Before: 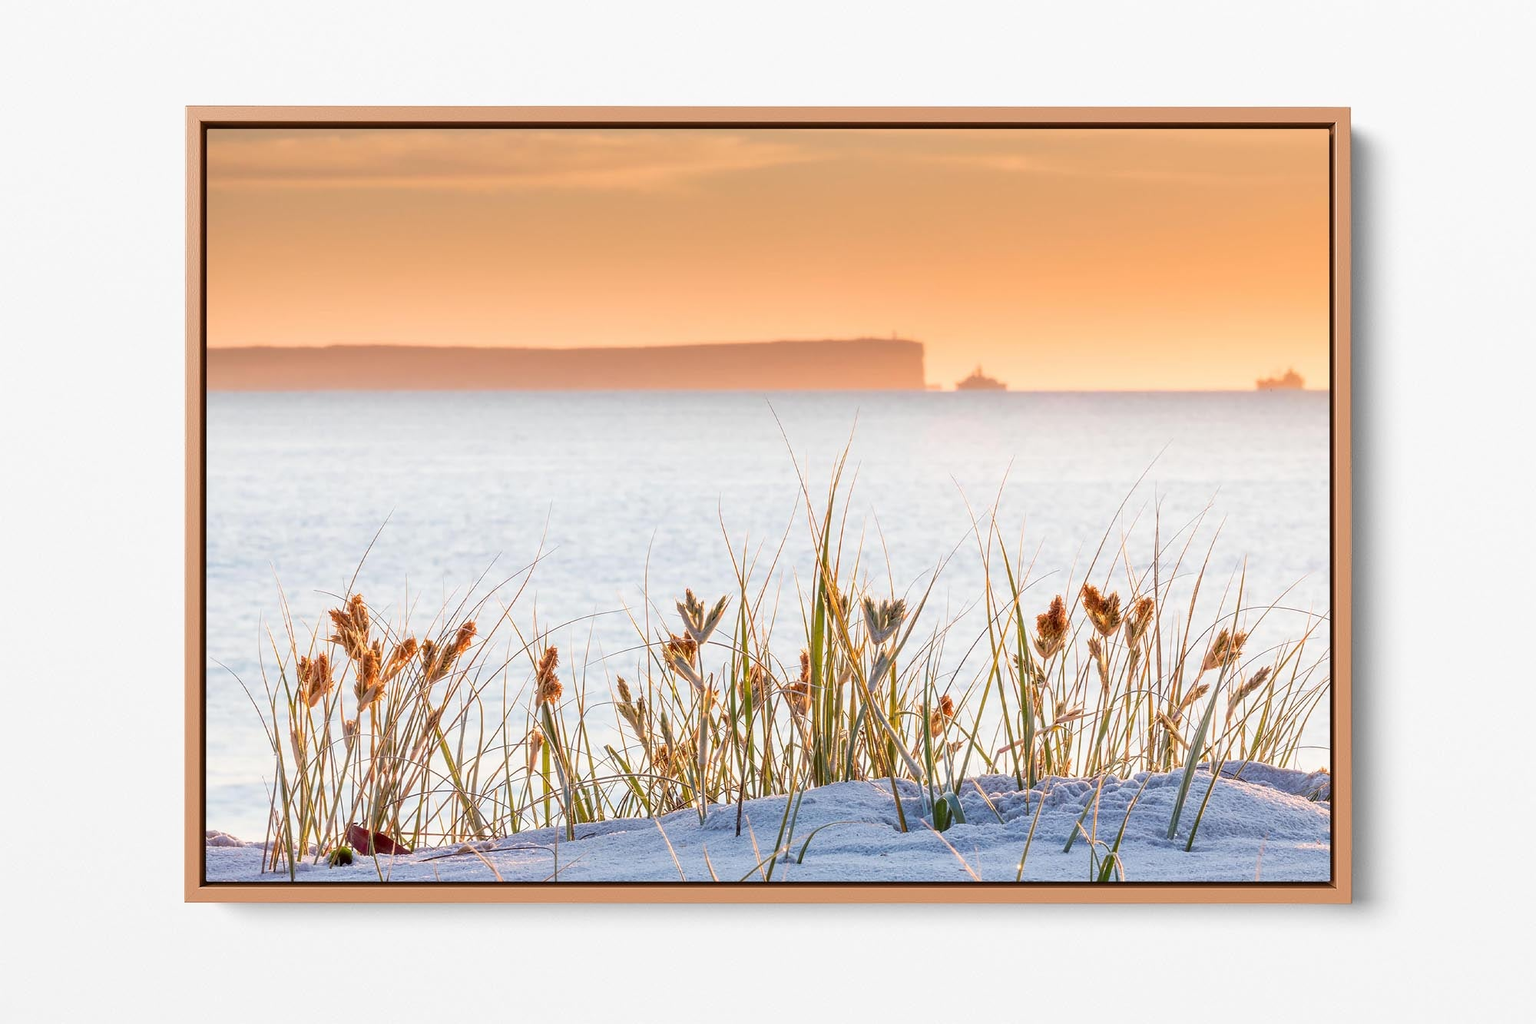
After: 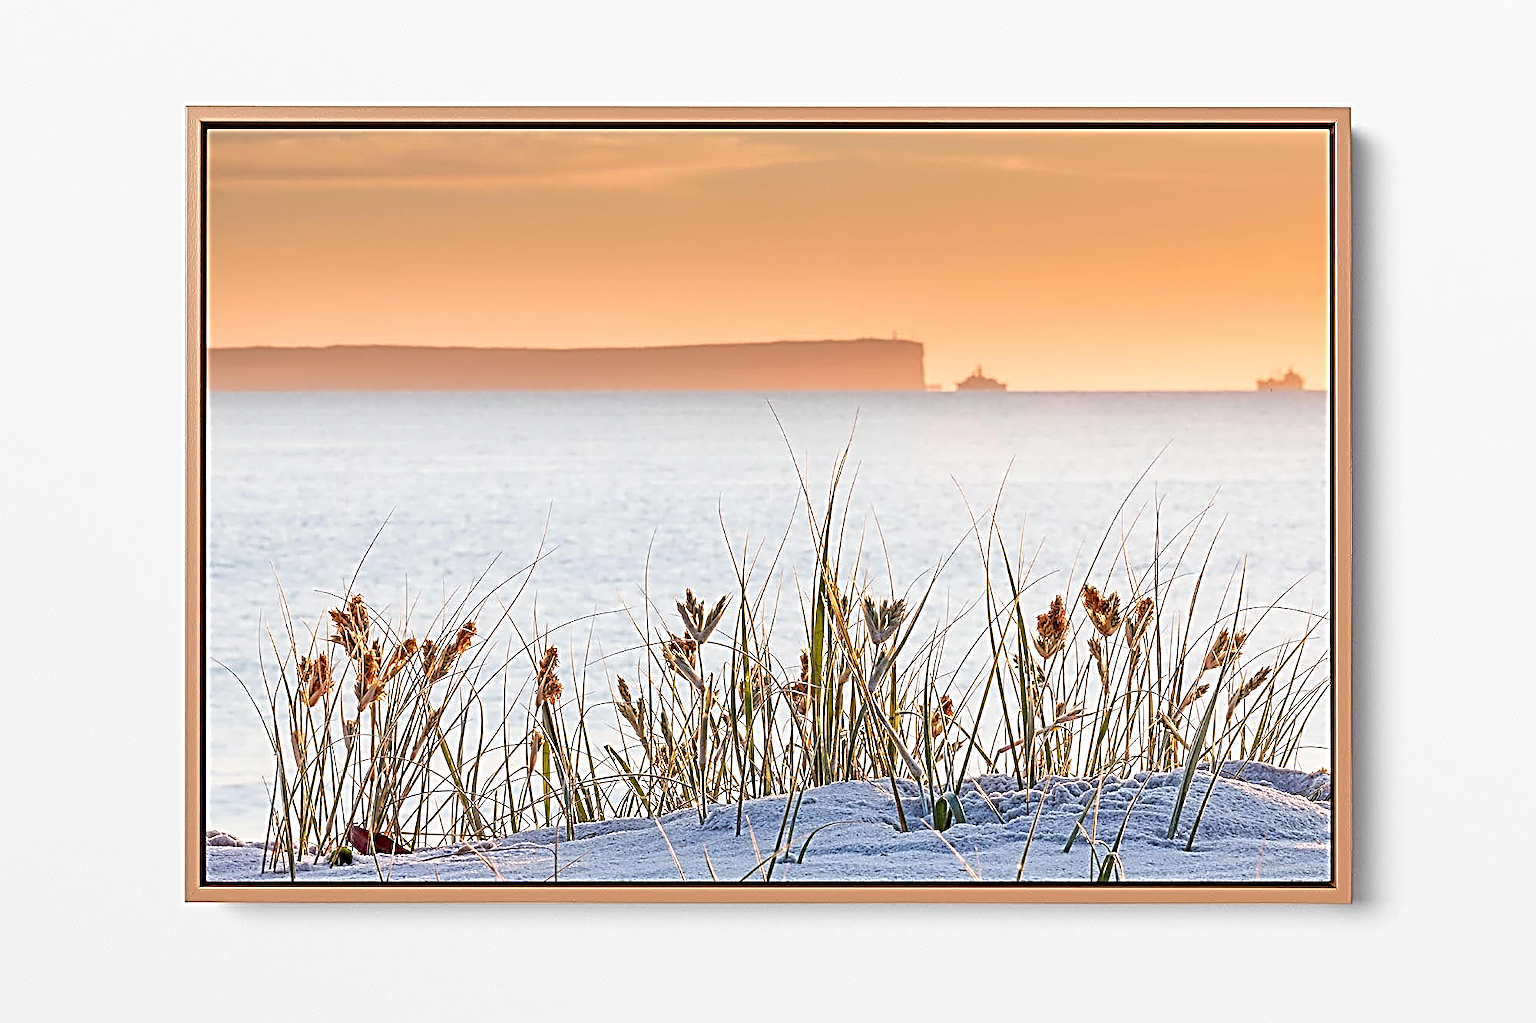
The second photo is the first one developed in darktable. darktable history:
sharpen: radius 3.198, amount 1.718
